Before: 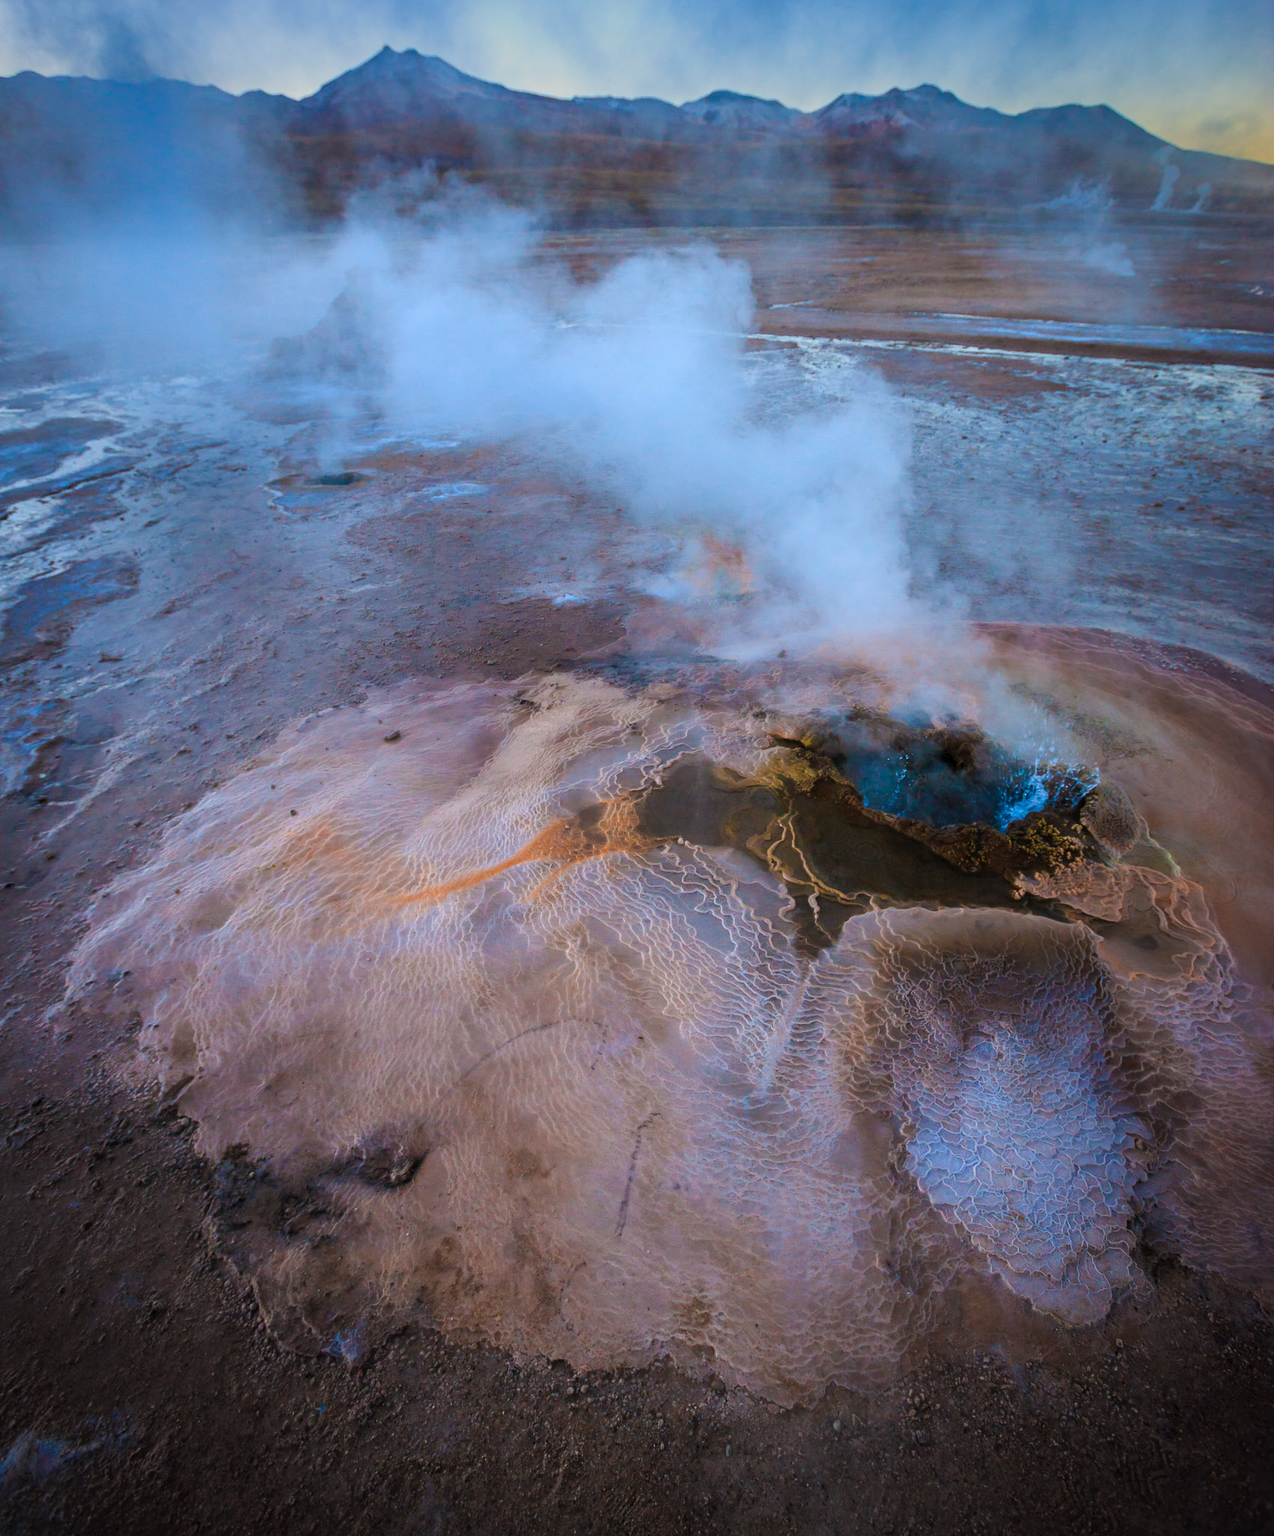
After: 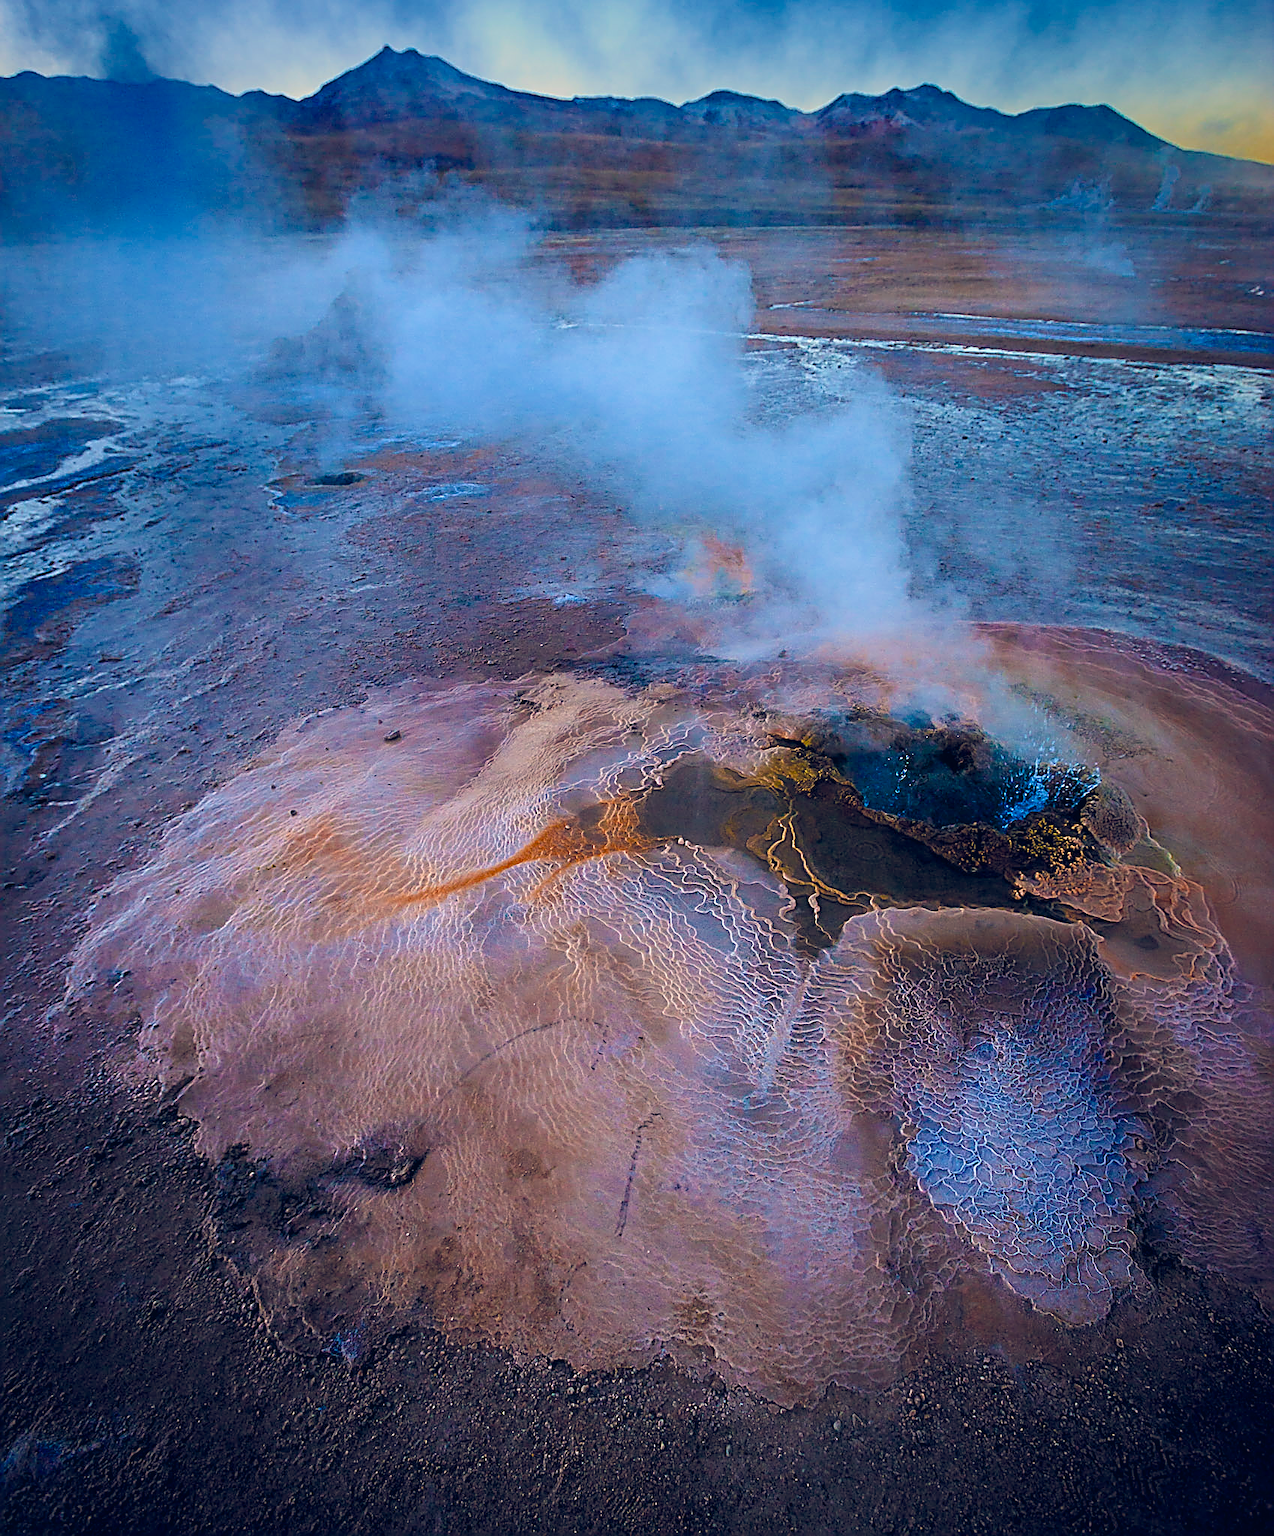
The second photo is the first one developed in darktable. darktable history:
color balance rgb: shadows lift › luminance -4.604%, shadows lift › chroma 1.112%, shadows lift › hue 218.32°, highlights gain › chroma 2.219%, highlights gain › hue 74.64°, global offset › luminance 0.417%, global offset › chroma 0.208%, global offset › hue 255.56°, perceptual saturation grading › global saturation 25.23%, saturation formula JzAzBz (2021)
velvia: strength 15.5%
sharpen: amount 1.992
